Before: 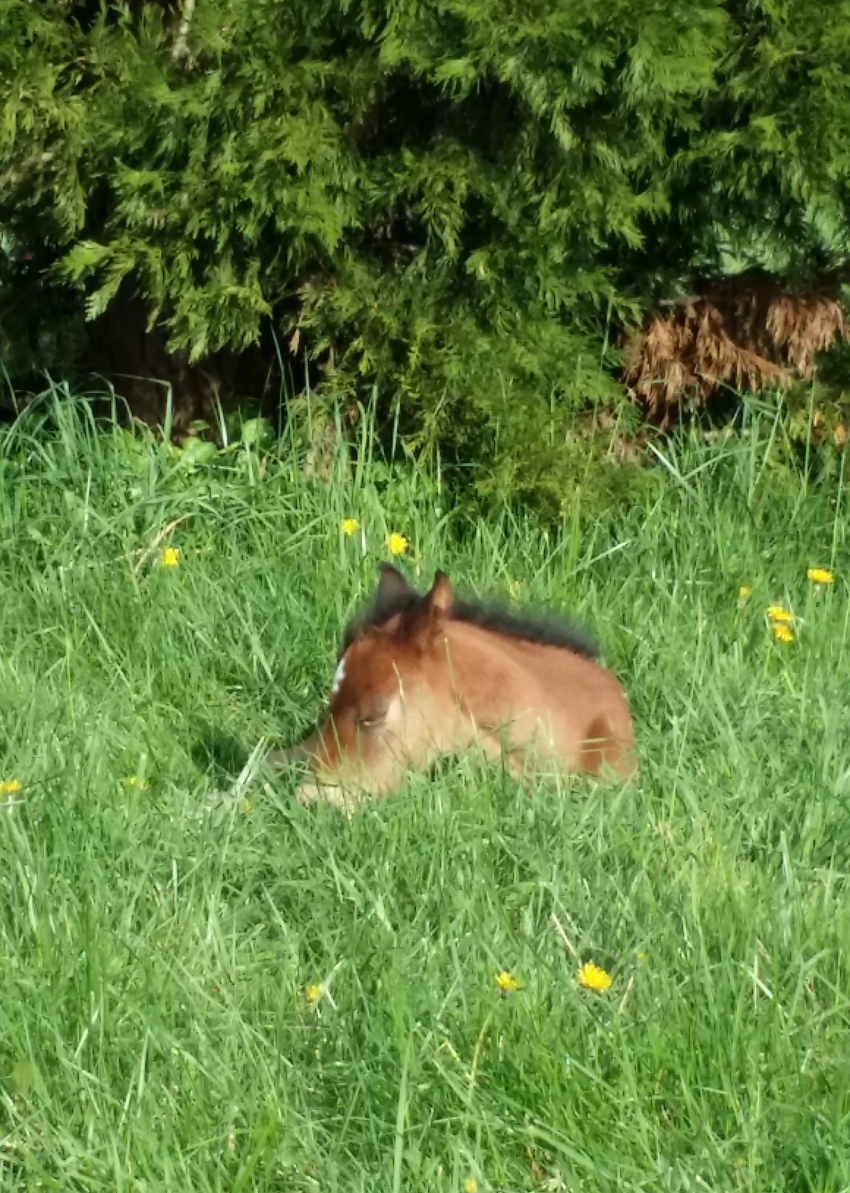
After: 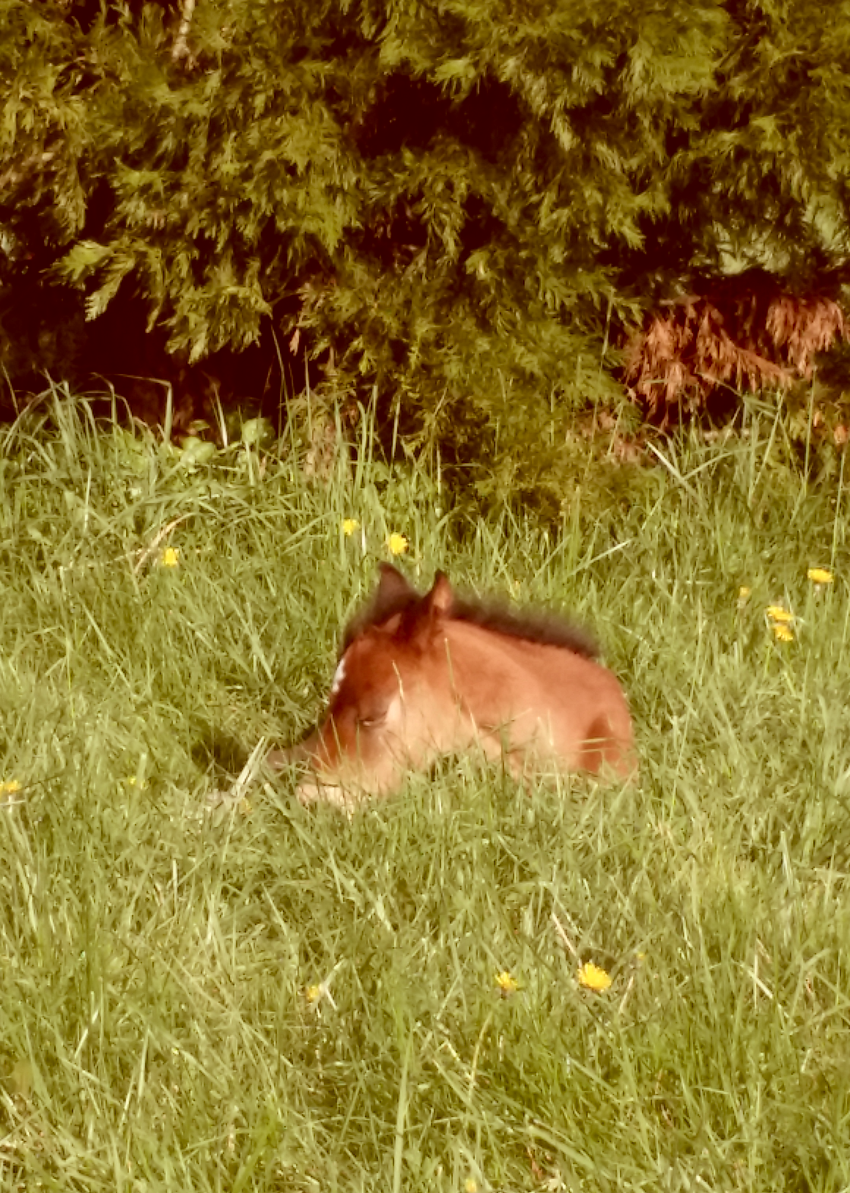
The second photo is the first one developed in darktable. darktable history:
color correction: highlights a* 9.43, highlights b* 8.53, shadows a* 39.45, shadows b* 39.97, saturation 0.784
